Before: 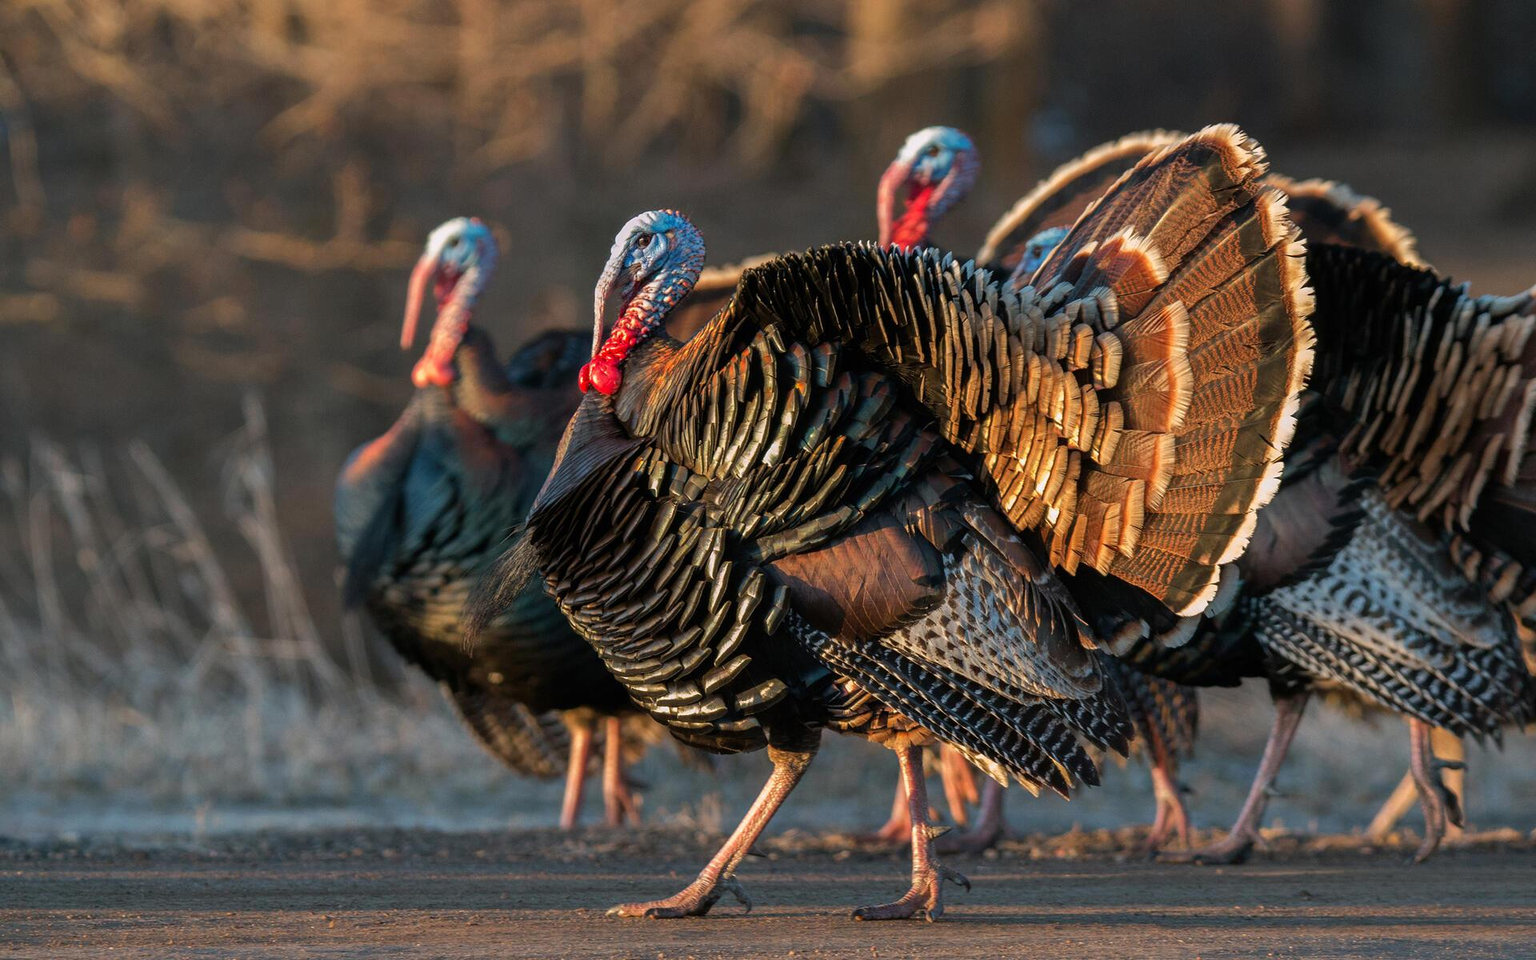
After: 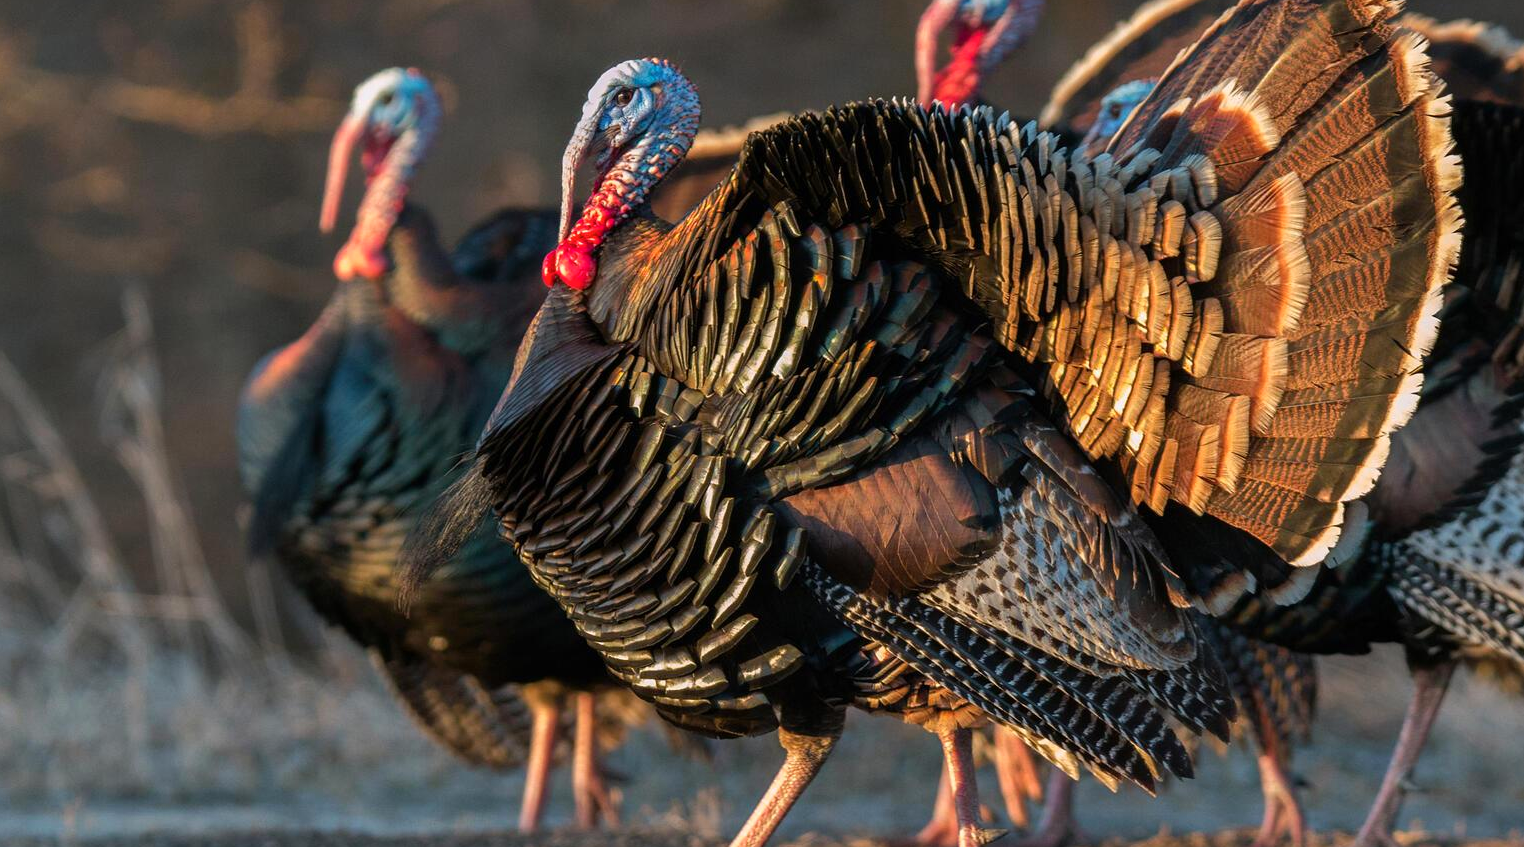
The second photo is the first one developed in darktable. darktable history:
color zones: curves: ch0 [(0, 0.5) (0.125, 0.4) (0.25, 0.5) (0.375, 0.4) (0.5, 0.4) (0.625, 0.35) (0.75, 0.35) (0.875, 0.5)]; ch1 [(0, 0.35) (0.125, 0.45) (0.25, 0.35) (0.375, 0.35) (0.5, 0.35) (0.625, 0.35) (0.75, 0.45) (0.875, 0.35)]; ch2 [(0, 0.6) (0.125, 0.5) (0.25, 0.5) (0.375, 0.6) (0.5, 0.6) (0.625, 0.5) (0.75, 0.5) (0.875, 0.5)], mix -137.23%
crop: left 9.472%, top 17.061%, right 11.068%, bottom 12.348%
